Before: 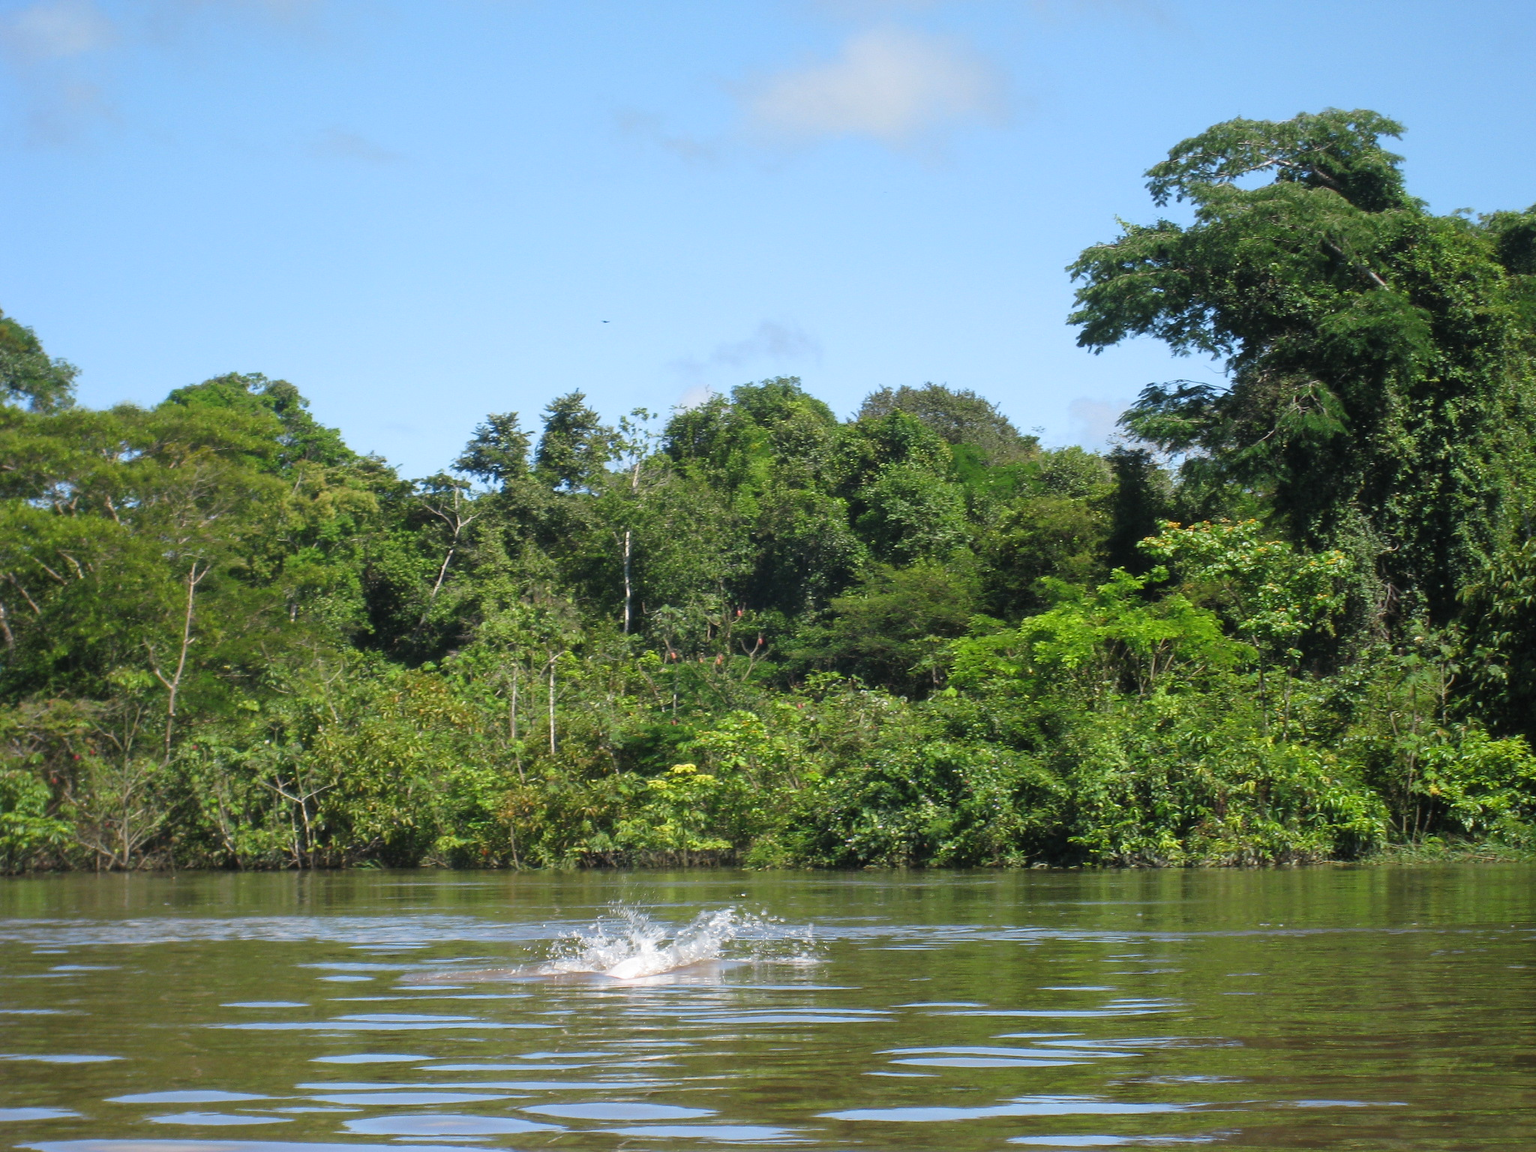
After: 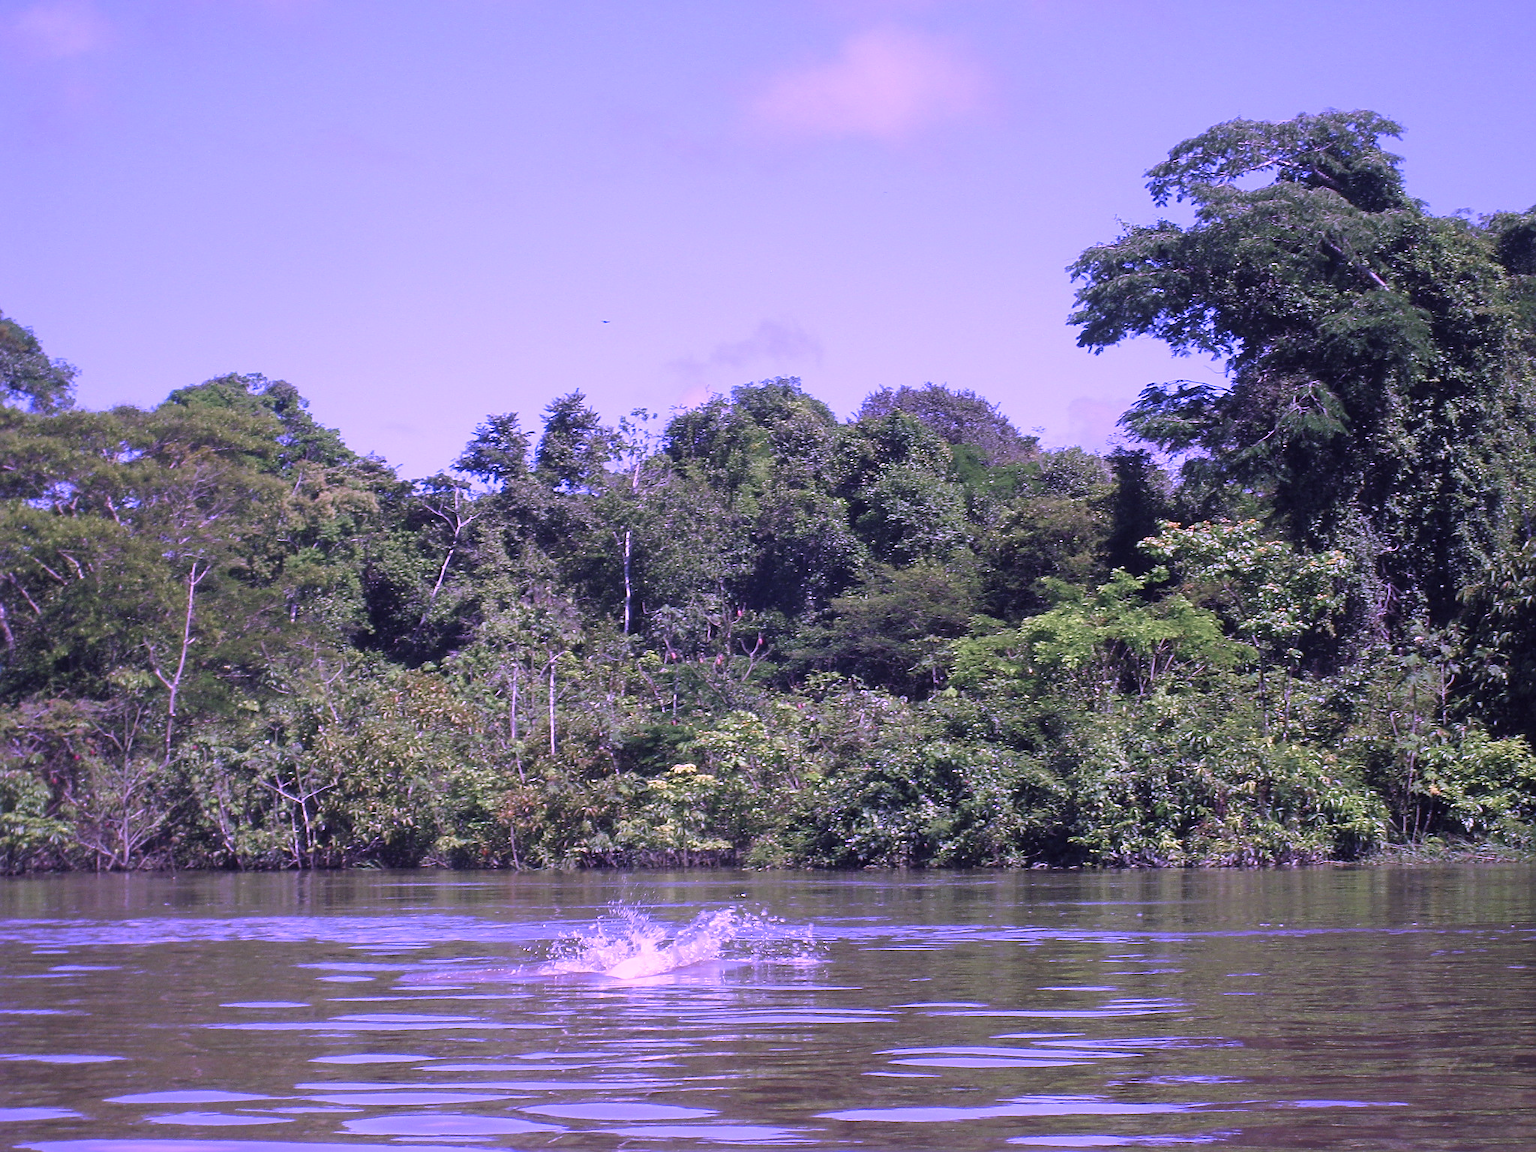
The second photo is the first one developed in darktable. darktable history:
sharpen: on, module defaults
color calibration: gray › normalize channels true, illuminant custom, x 0.38, y 0.482, temperature 4441 K, gamut compression 0.02
